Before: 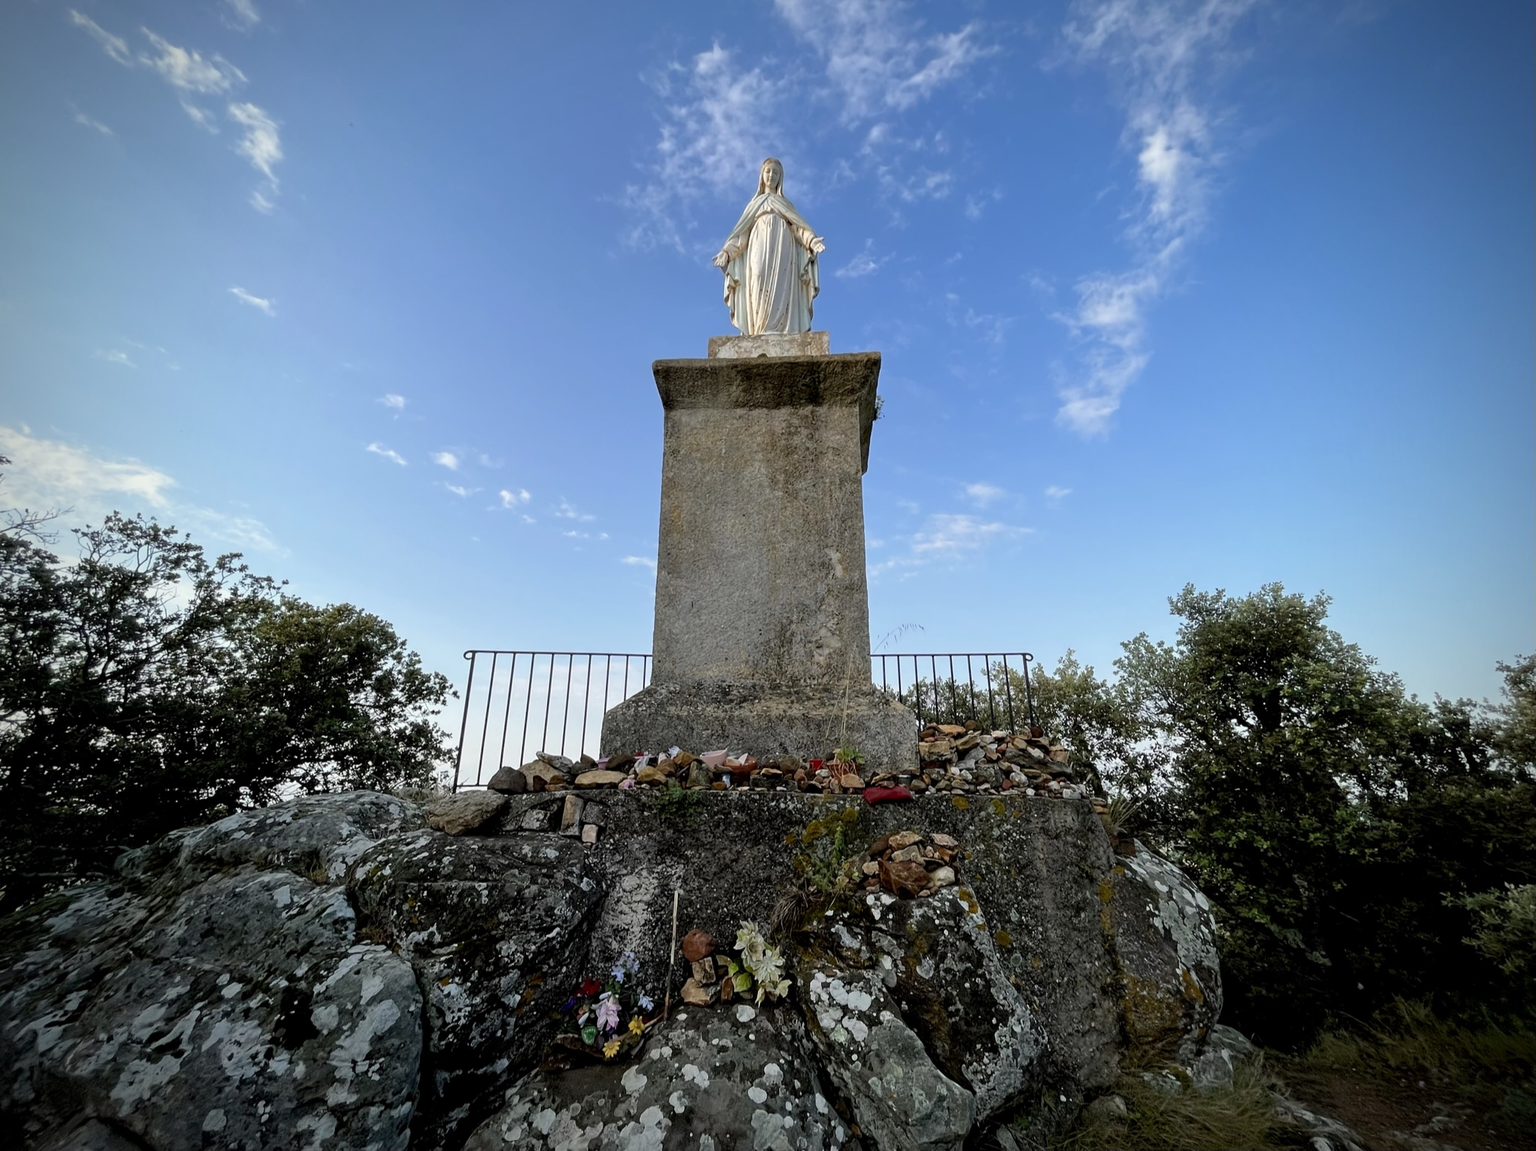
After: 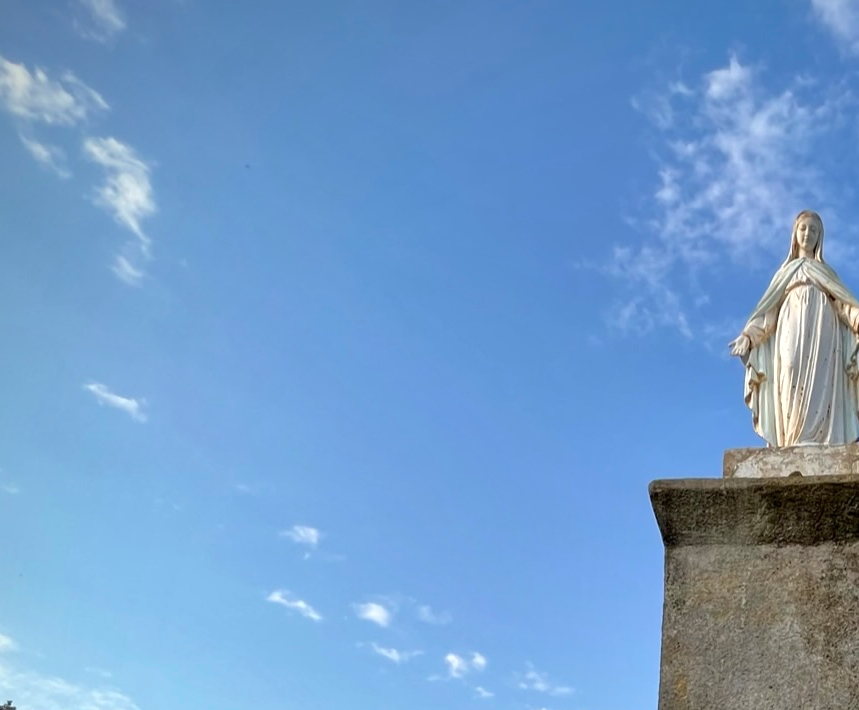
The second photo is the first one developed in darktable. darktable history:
crop and rotate: left 10.817%, top 0.062%, right 47.194%, bottom 53.626%
shadows and highlights: shadows 52.42, soften with gaussian
exposure: exposure 0.197 EV, compensate highlight preservation false
